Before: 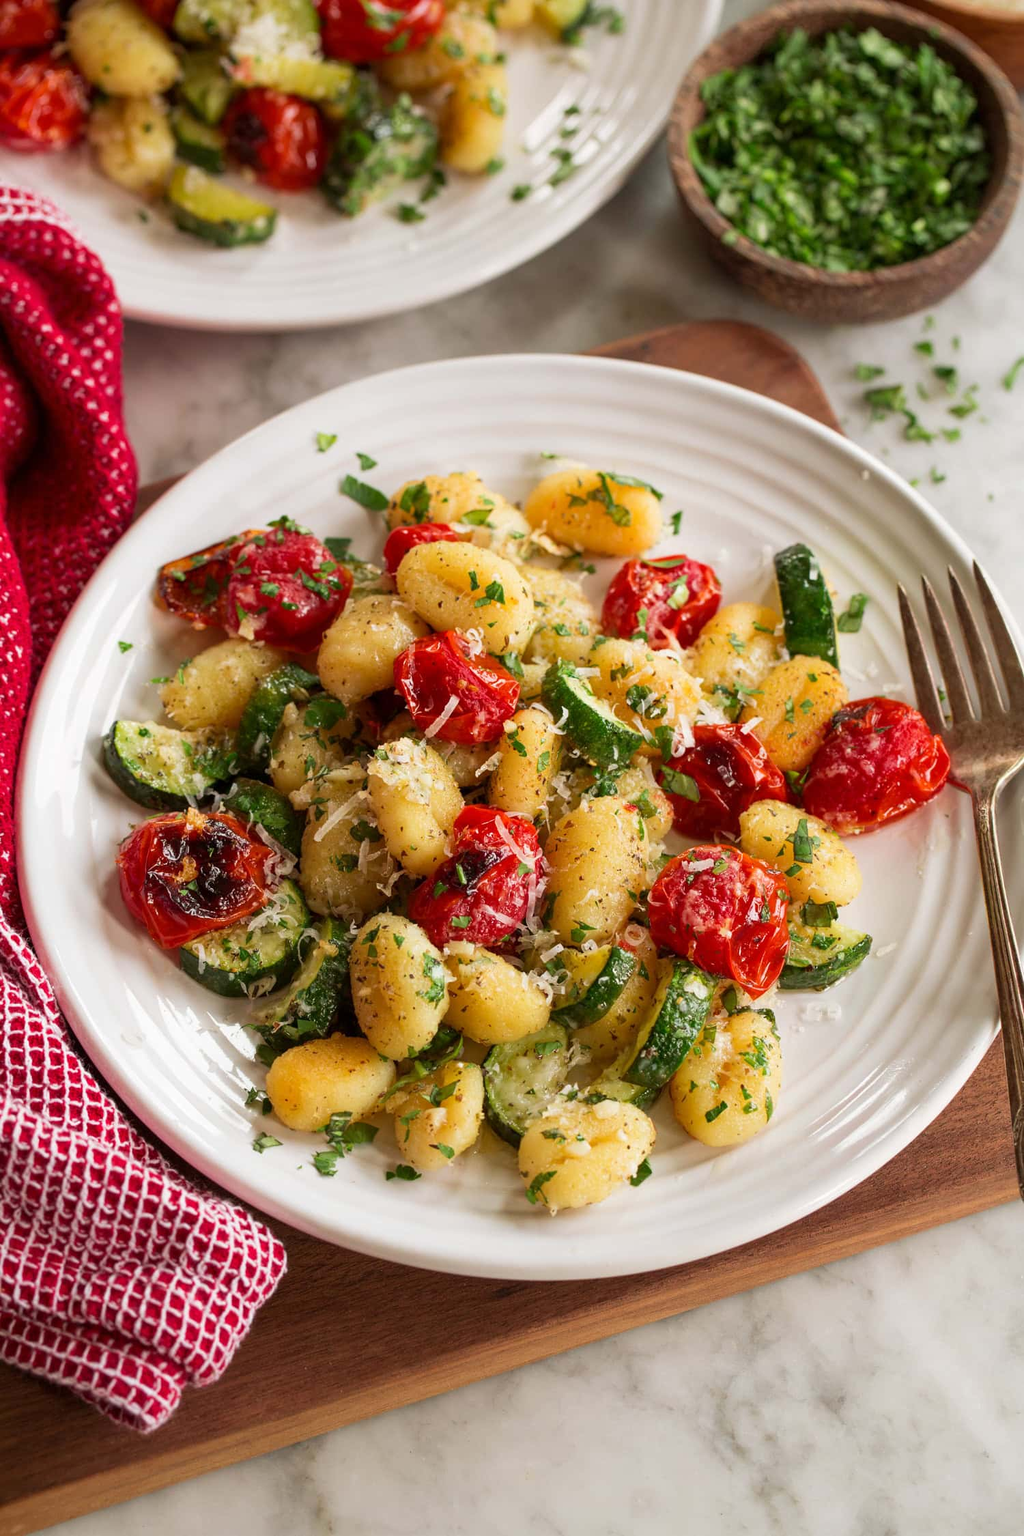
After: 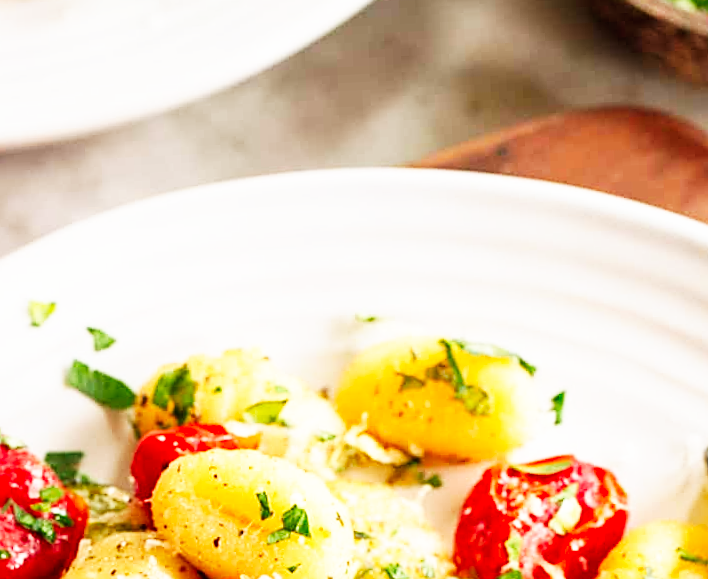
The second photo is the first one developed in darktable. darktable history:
base curve: curves: ch0 [(0, 0) (0.007, 0.004) (0.027, 0.03) (0.046, 0.07) (0.207, 0.54) (0.442, 0.872) (0.673, 0.972) (1, 1)], preserve colors none
crop: left 28.64%, top 16.832%, right 26.637%, bottom 58.055%
sharpen: on, module defaults
rotate and perspective: rotation -2.22°, lens shift (horizontal) -0.022, automatic cropping off
